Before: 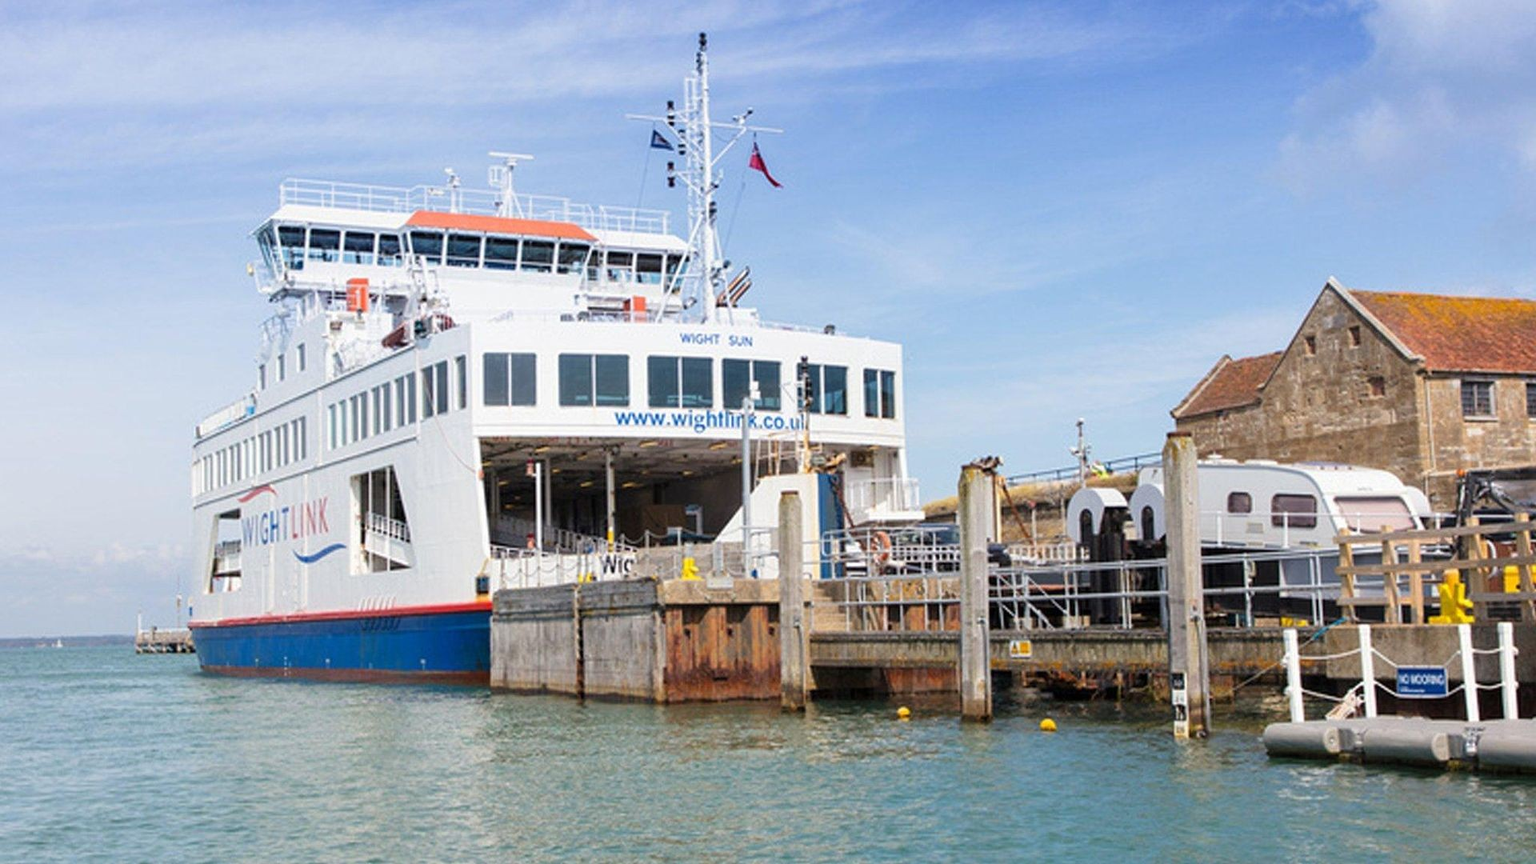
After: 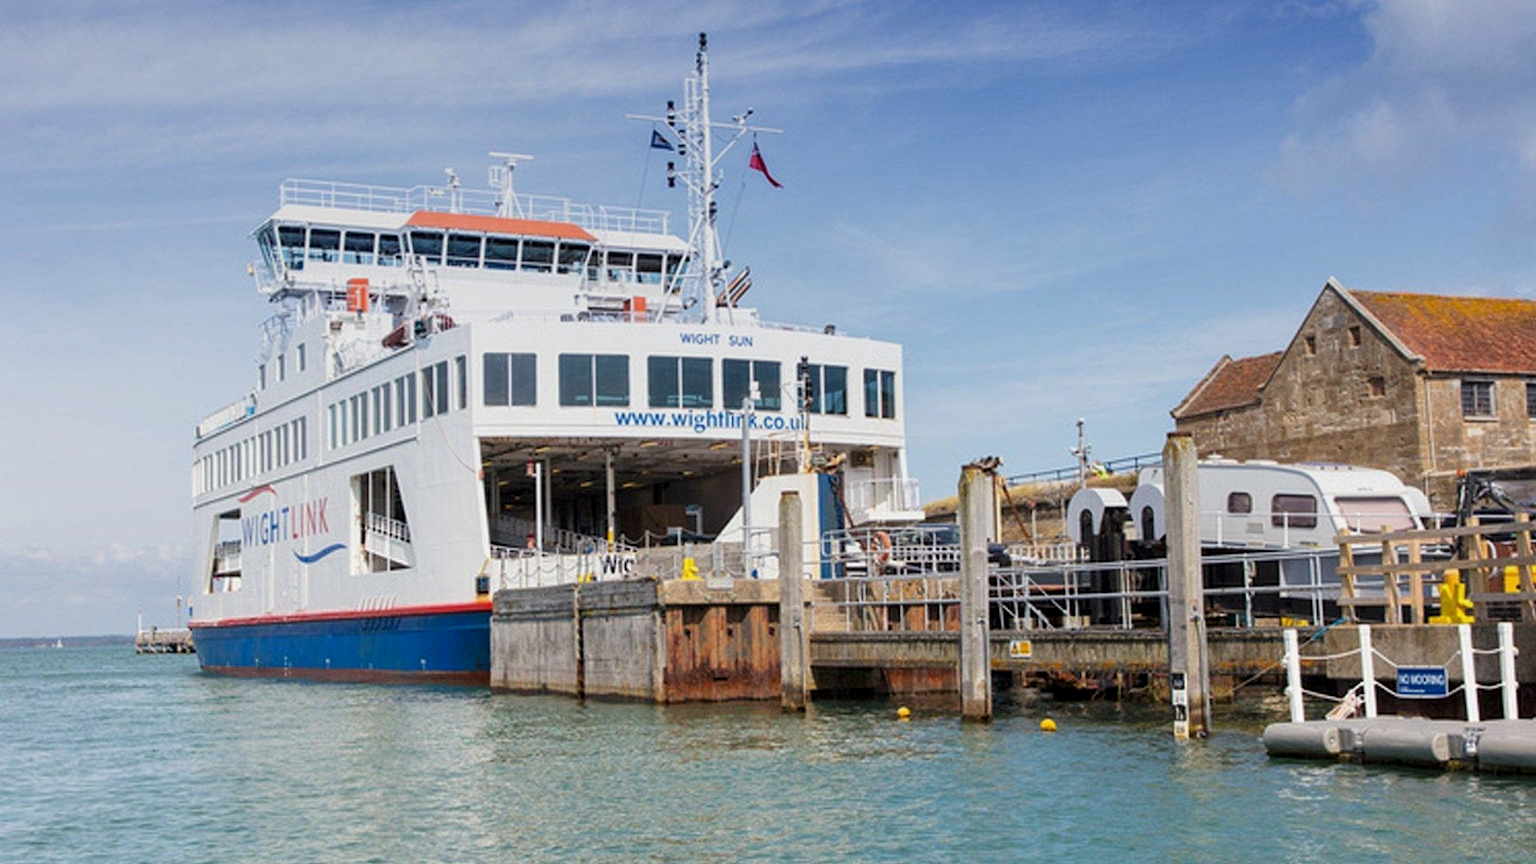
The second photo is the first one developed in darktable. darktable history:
graduated density: on, module defaults
local contrast: highlights 100%, shadows 100%, detail 120%, midtone range 0.2
